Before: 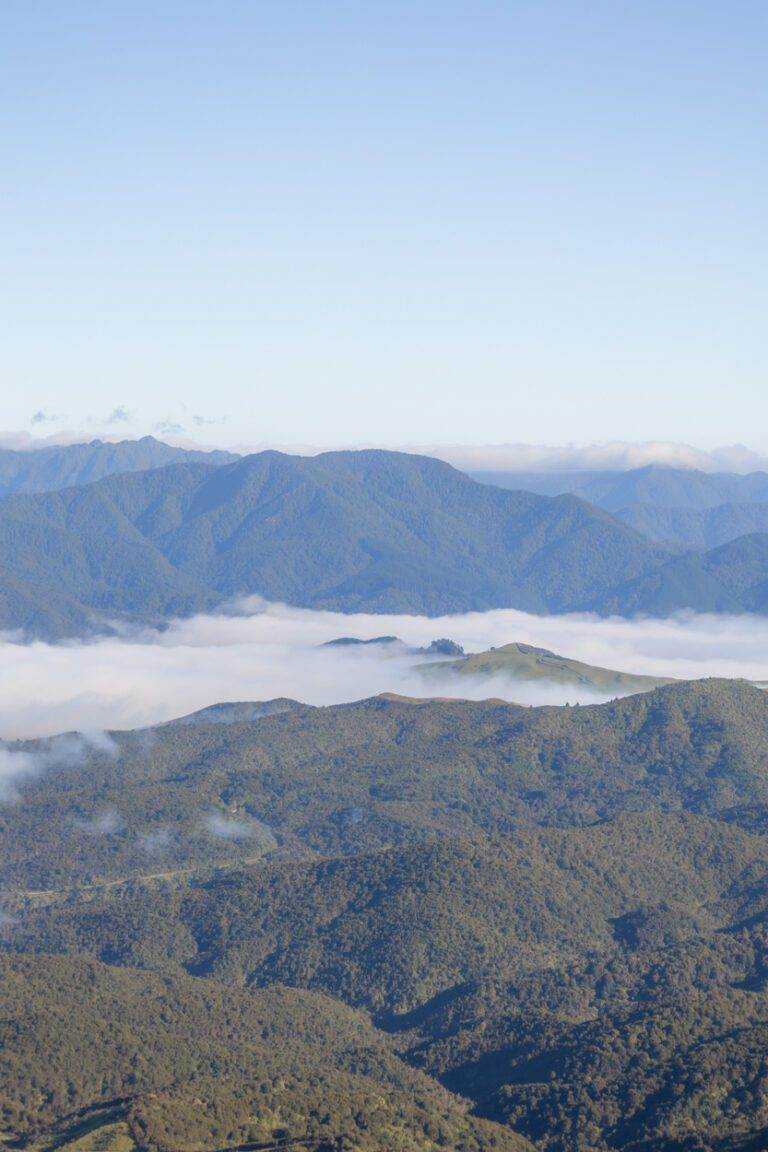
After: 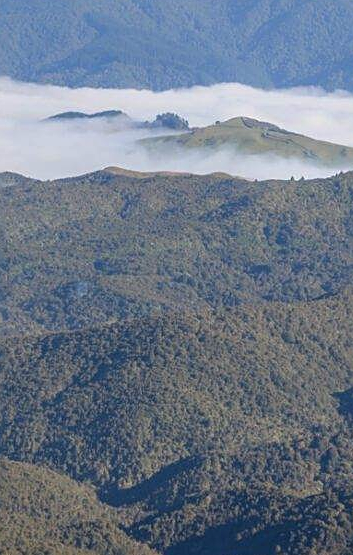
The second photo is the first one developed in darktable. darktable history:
crop: left 35.922%, top 45.735%, right 18.075%, bottom 6.017%
local contrast: highlights 105%, shadows 102%, detail 119%, midtone range 0.2
sharpen: on, module defaults
